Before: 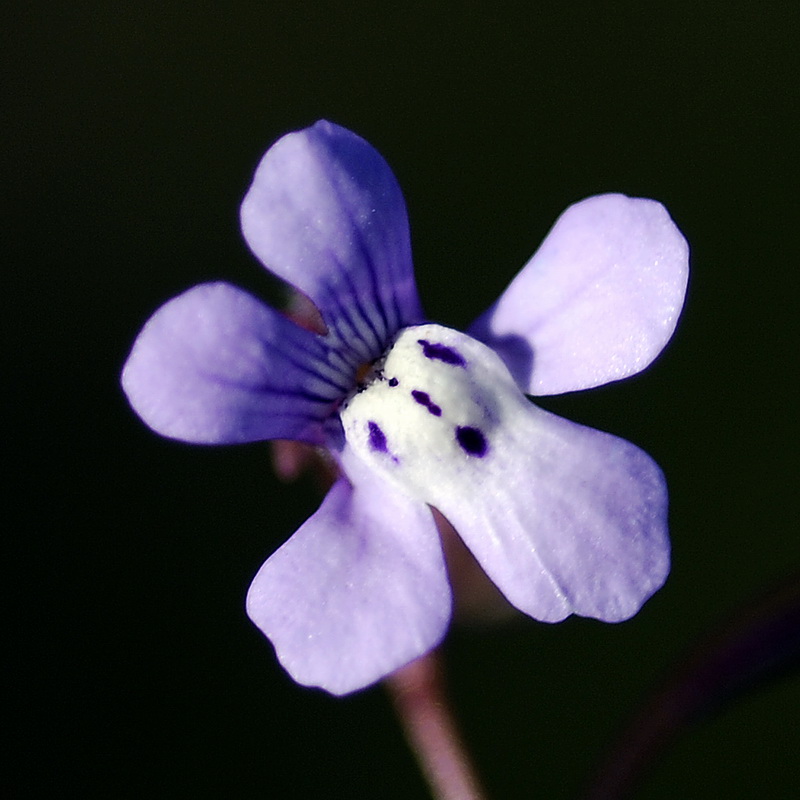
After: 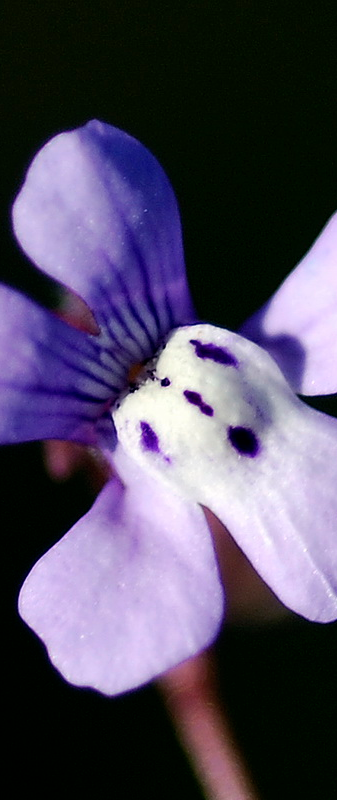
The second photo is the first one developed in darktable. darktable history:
vignetting: fall-off start 116.67%, fall-off radius 59.26%, brightness -0.31, saturation -0.056
crop: left 28.583%, right 29.231%
